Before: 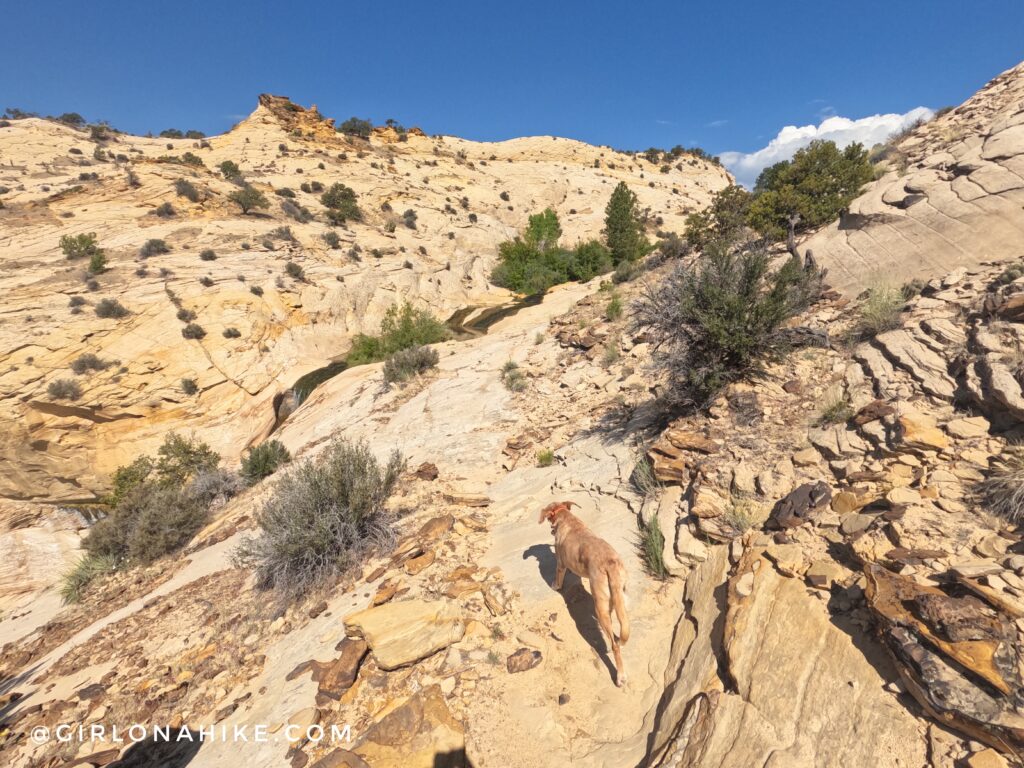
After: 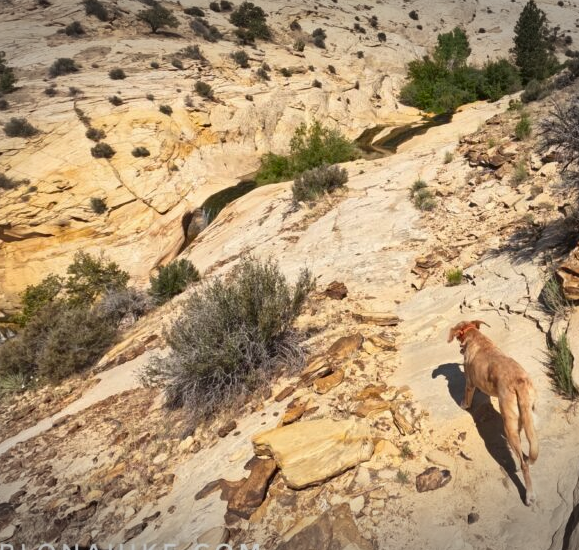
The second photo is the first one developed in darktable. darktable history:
contrast equalizer: octaves 7, y [[0.5 ×6], [0.5 ×6], [0.5, 0.5, 0.501, 0.545, 0.707, 0.863], [0 ×6], [0 ×6]], mix 0.169
contrast brightness saturation: contrast 0.068, brightness -0.143, saturation 0.119
vignetting: fall-off start 100.65%, width/height ratio 1.321
crop: left 8.902%, top 23.696%, right 34.464%, bottom 4.686%
